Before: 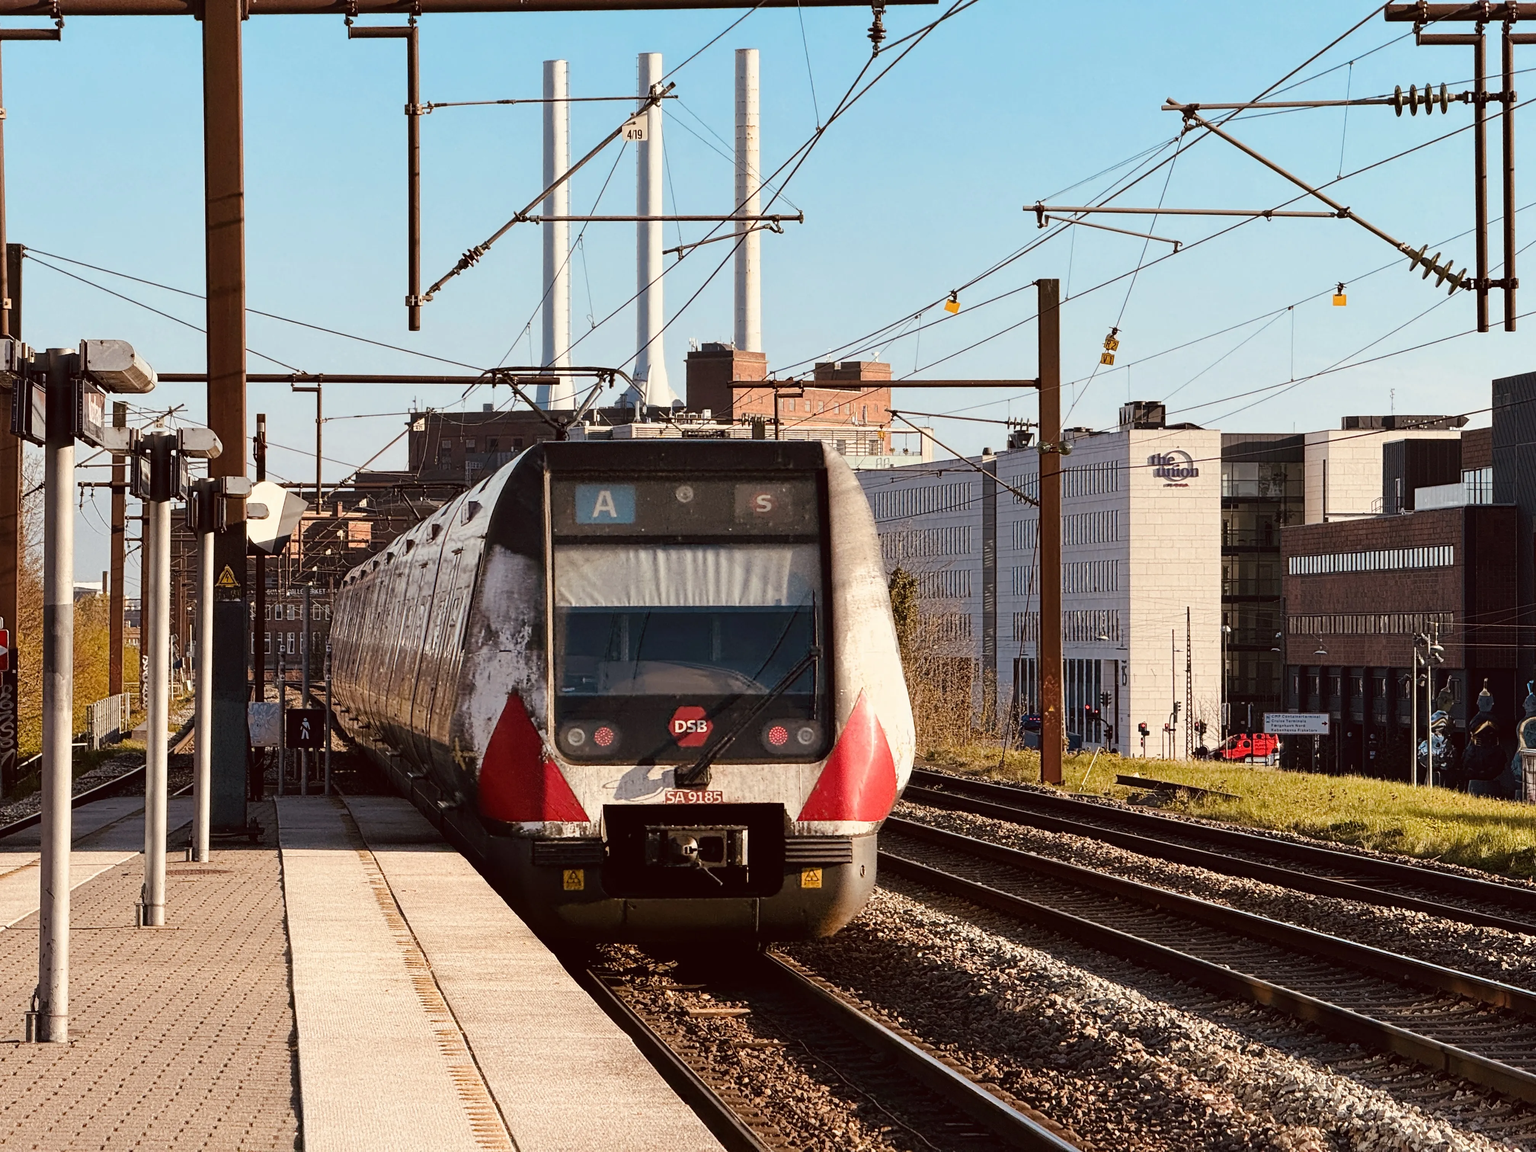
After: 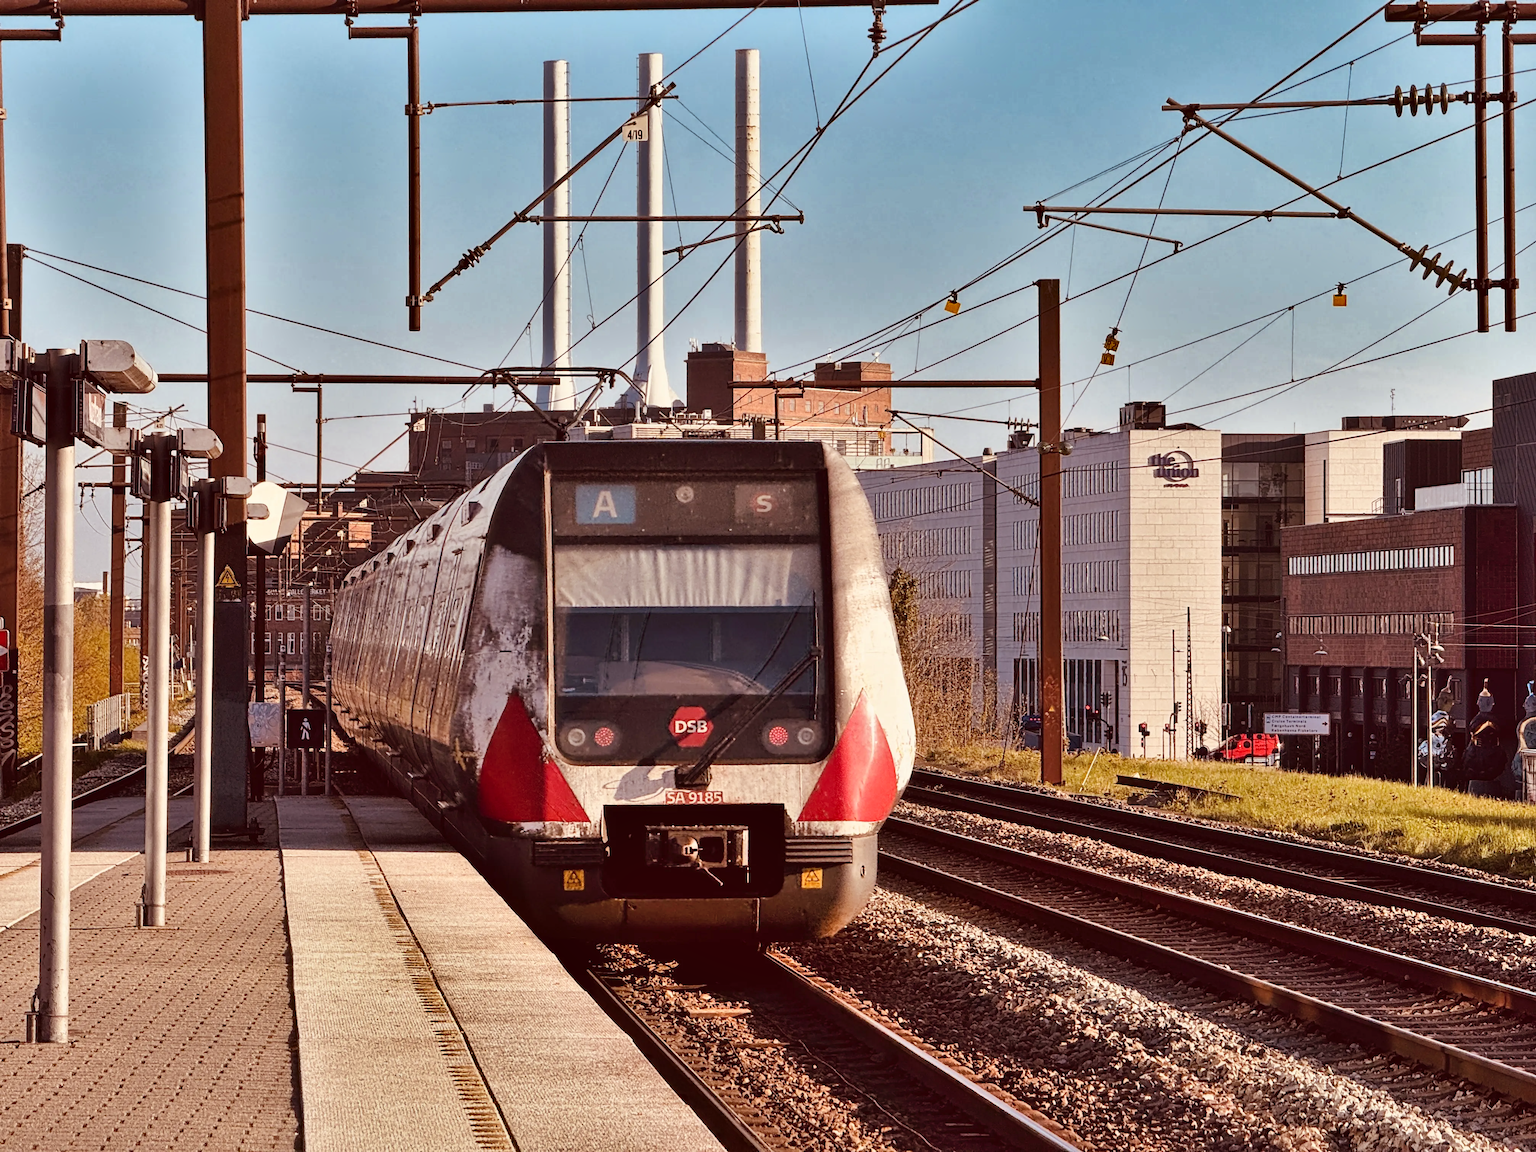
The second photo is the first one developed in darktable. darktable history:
rgb levels: mode RGB, independent channels, levels [[0, 0.474, 1], [0, 0.5, 1], [0, 0.5, 1]]
shadows and highlights: white point adjustment 0.1, highlights -70, soften with gaussian
